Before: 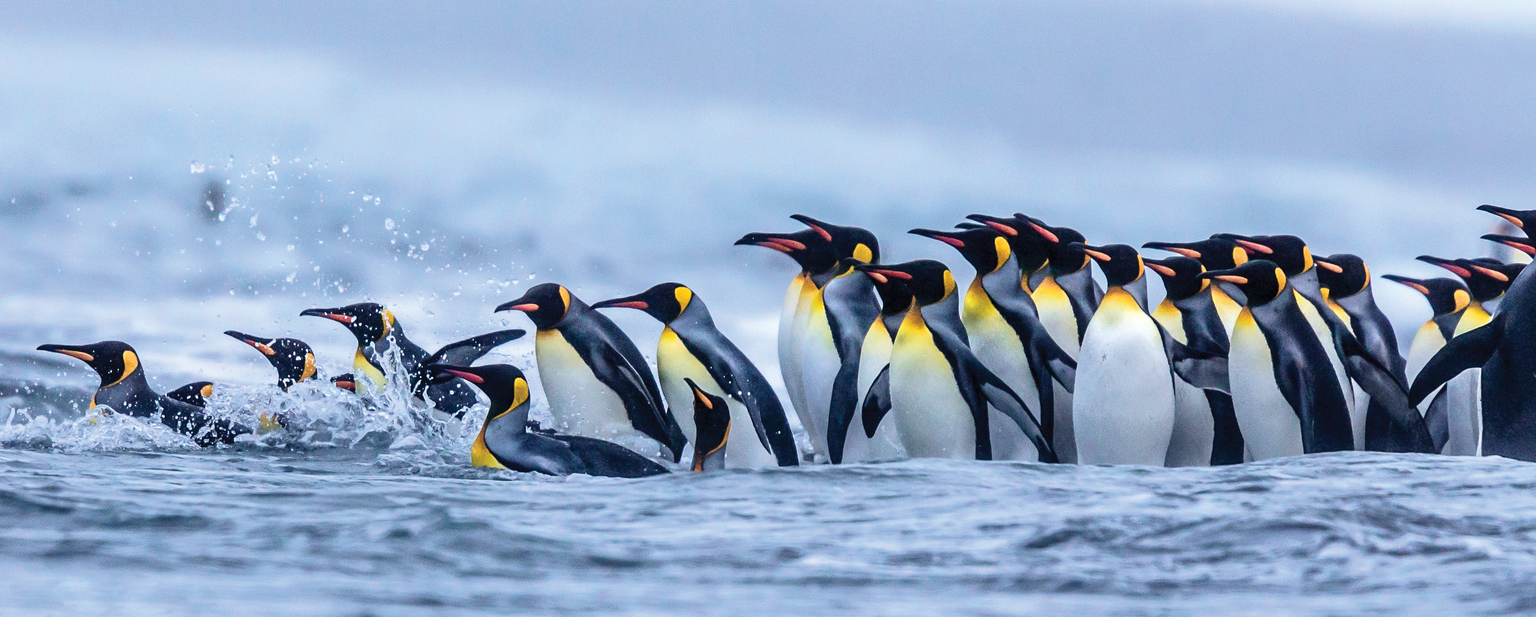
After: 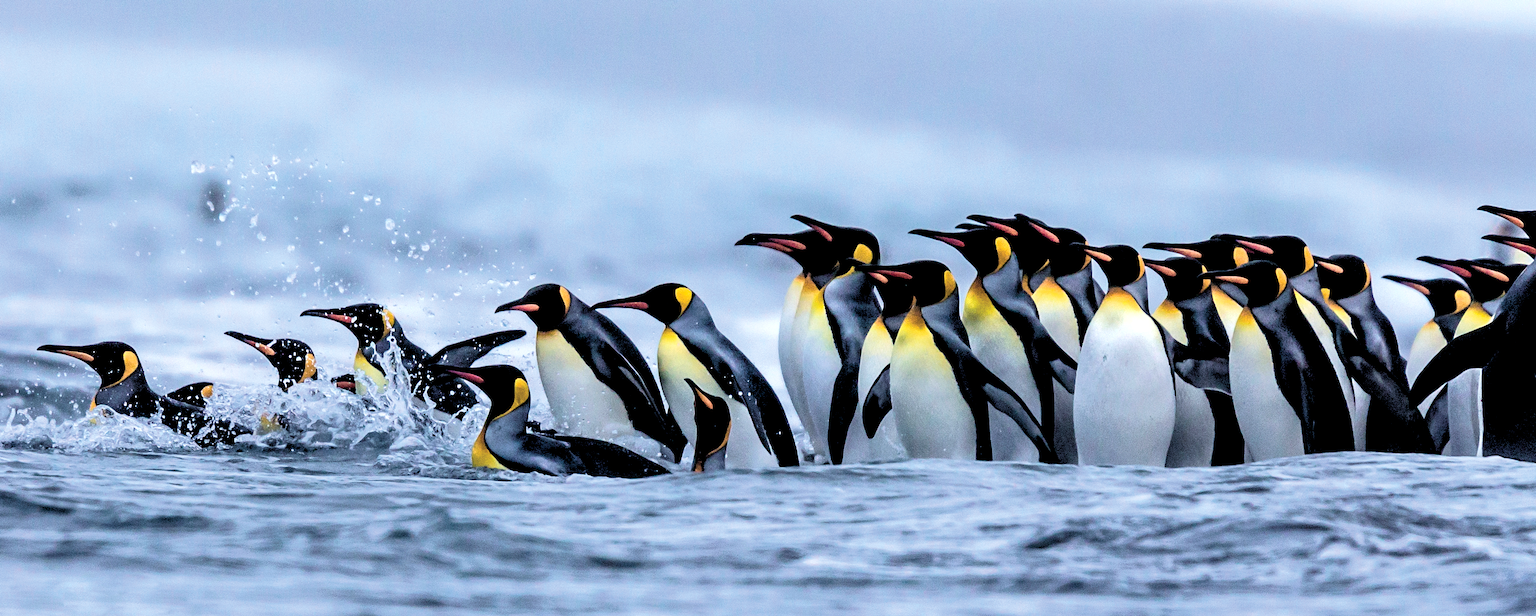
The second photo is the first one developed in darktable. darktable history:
rgb levels: levels [[0.034, 0.472, 0.904], [0, 0.5, 1], [0, 0.5, 1]]
